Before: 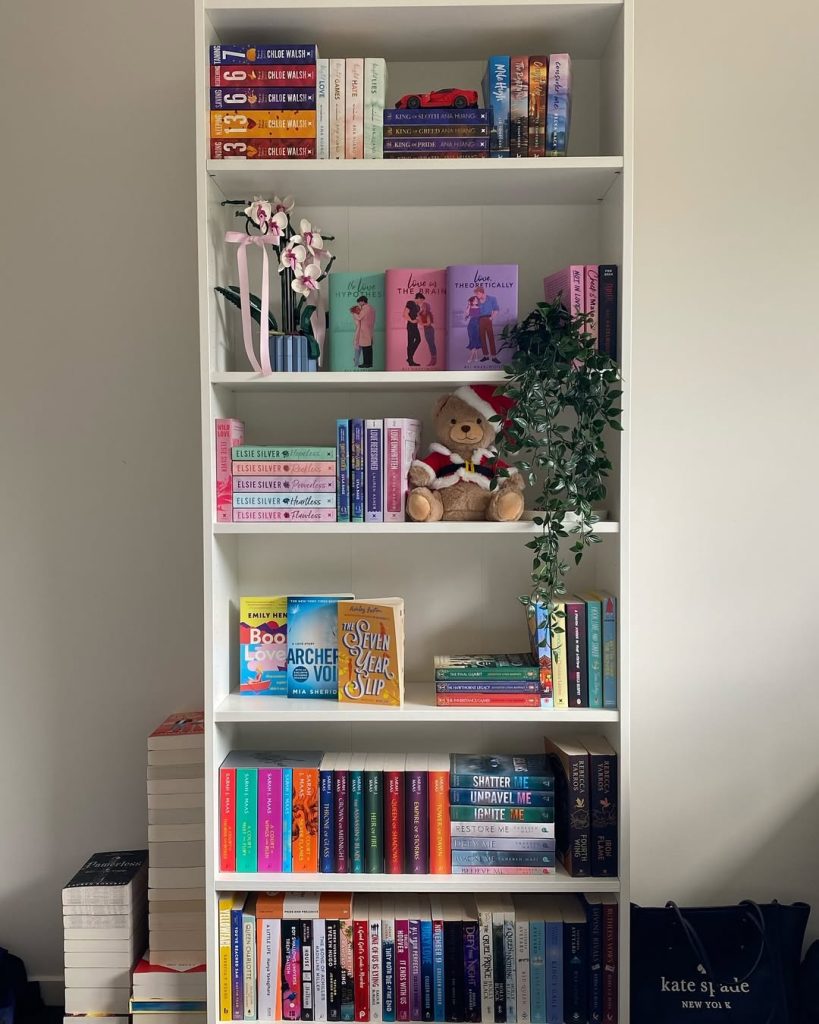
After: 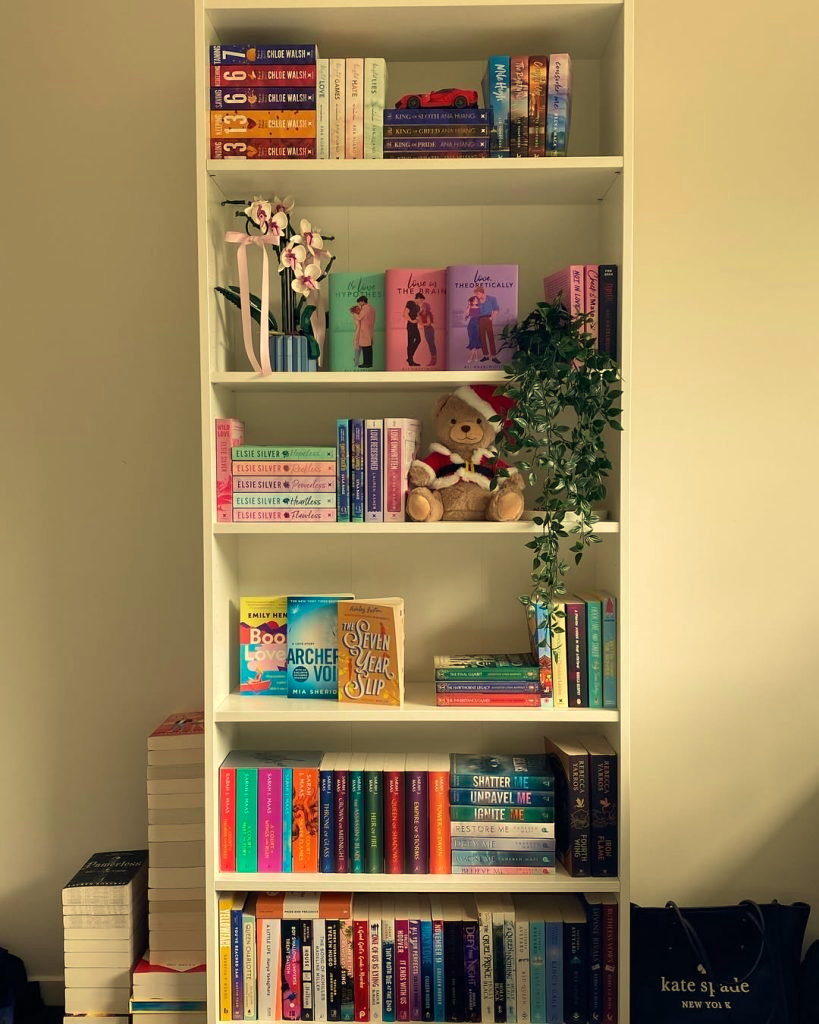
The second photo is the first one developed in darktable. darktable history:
velvia: on, module defaults
white balance: red 1.08, blue 0.791
